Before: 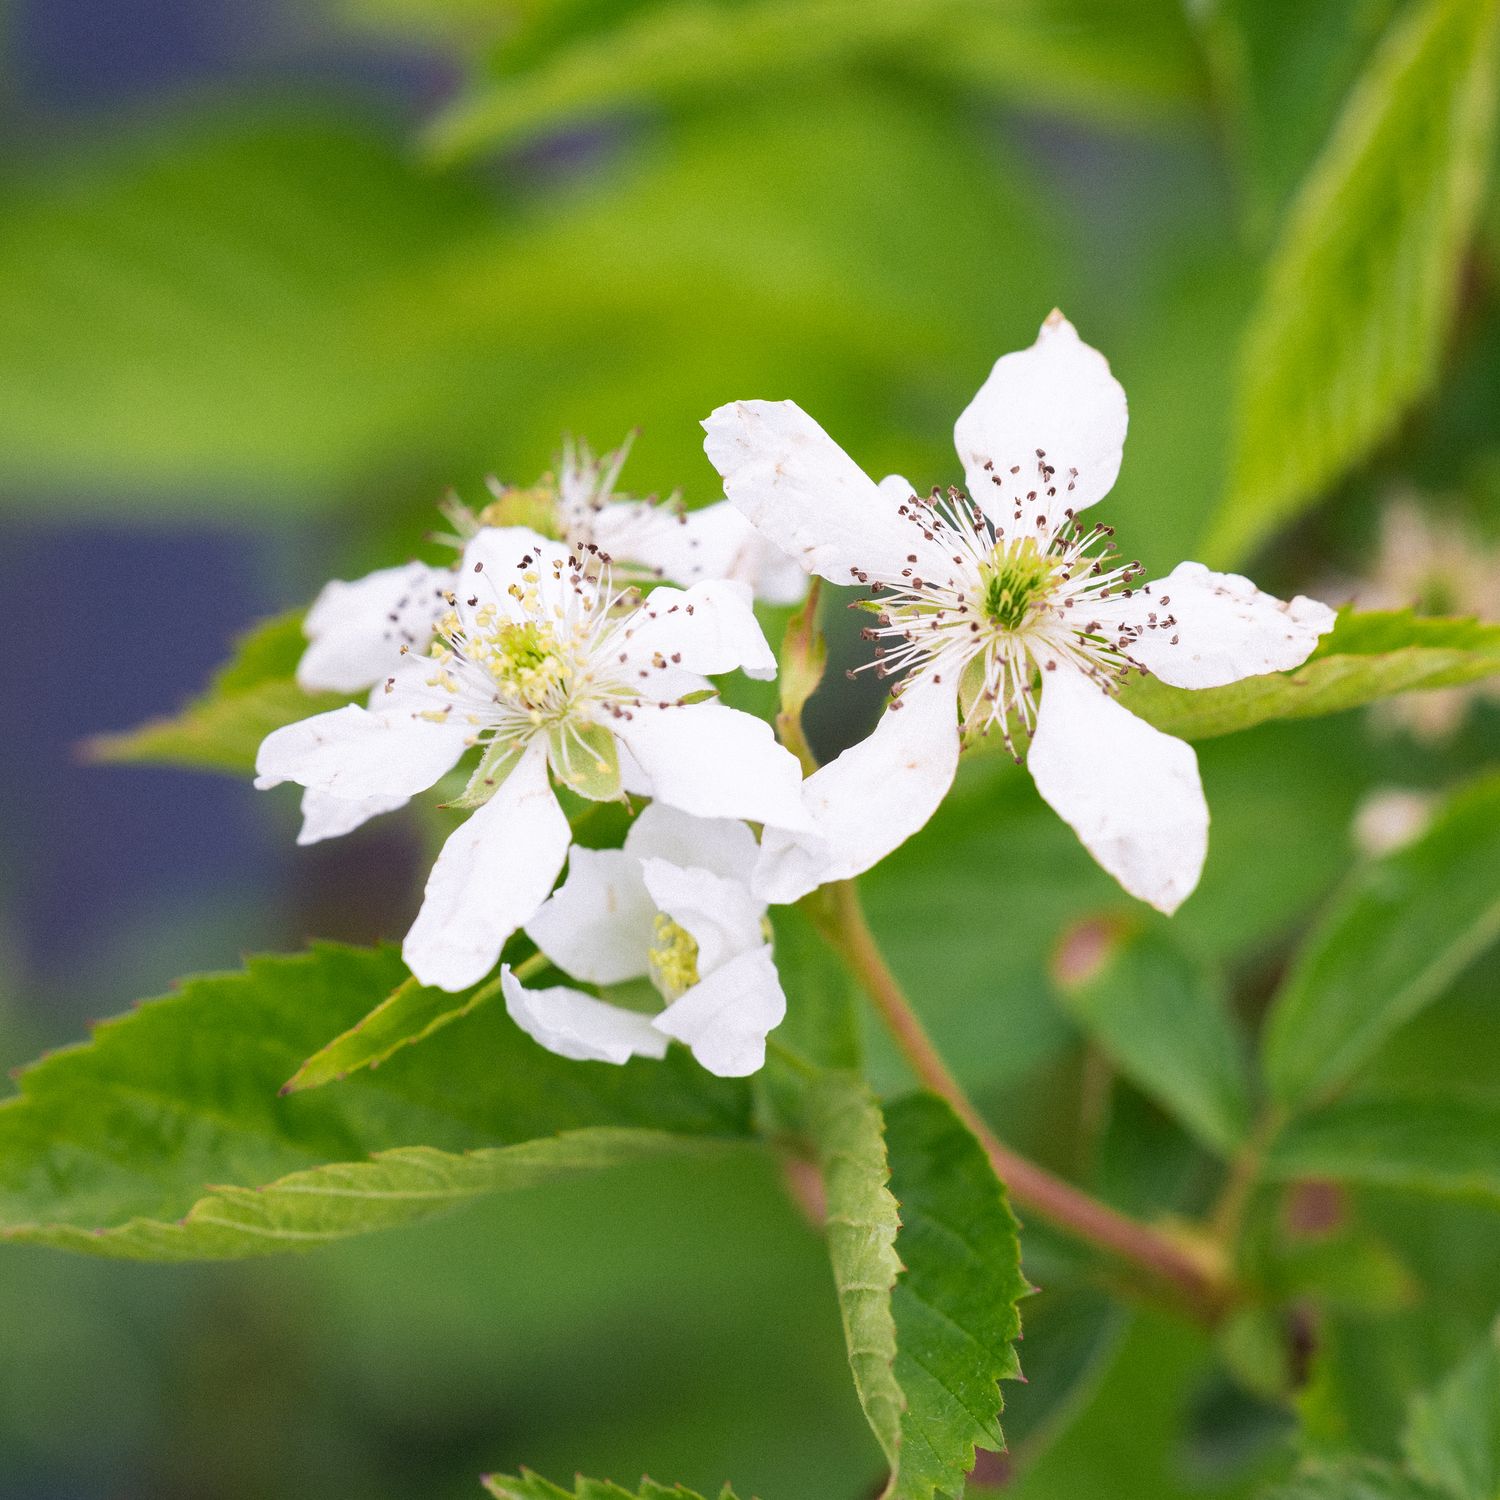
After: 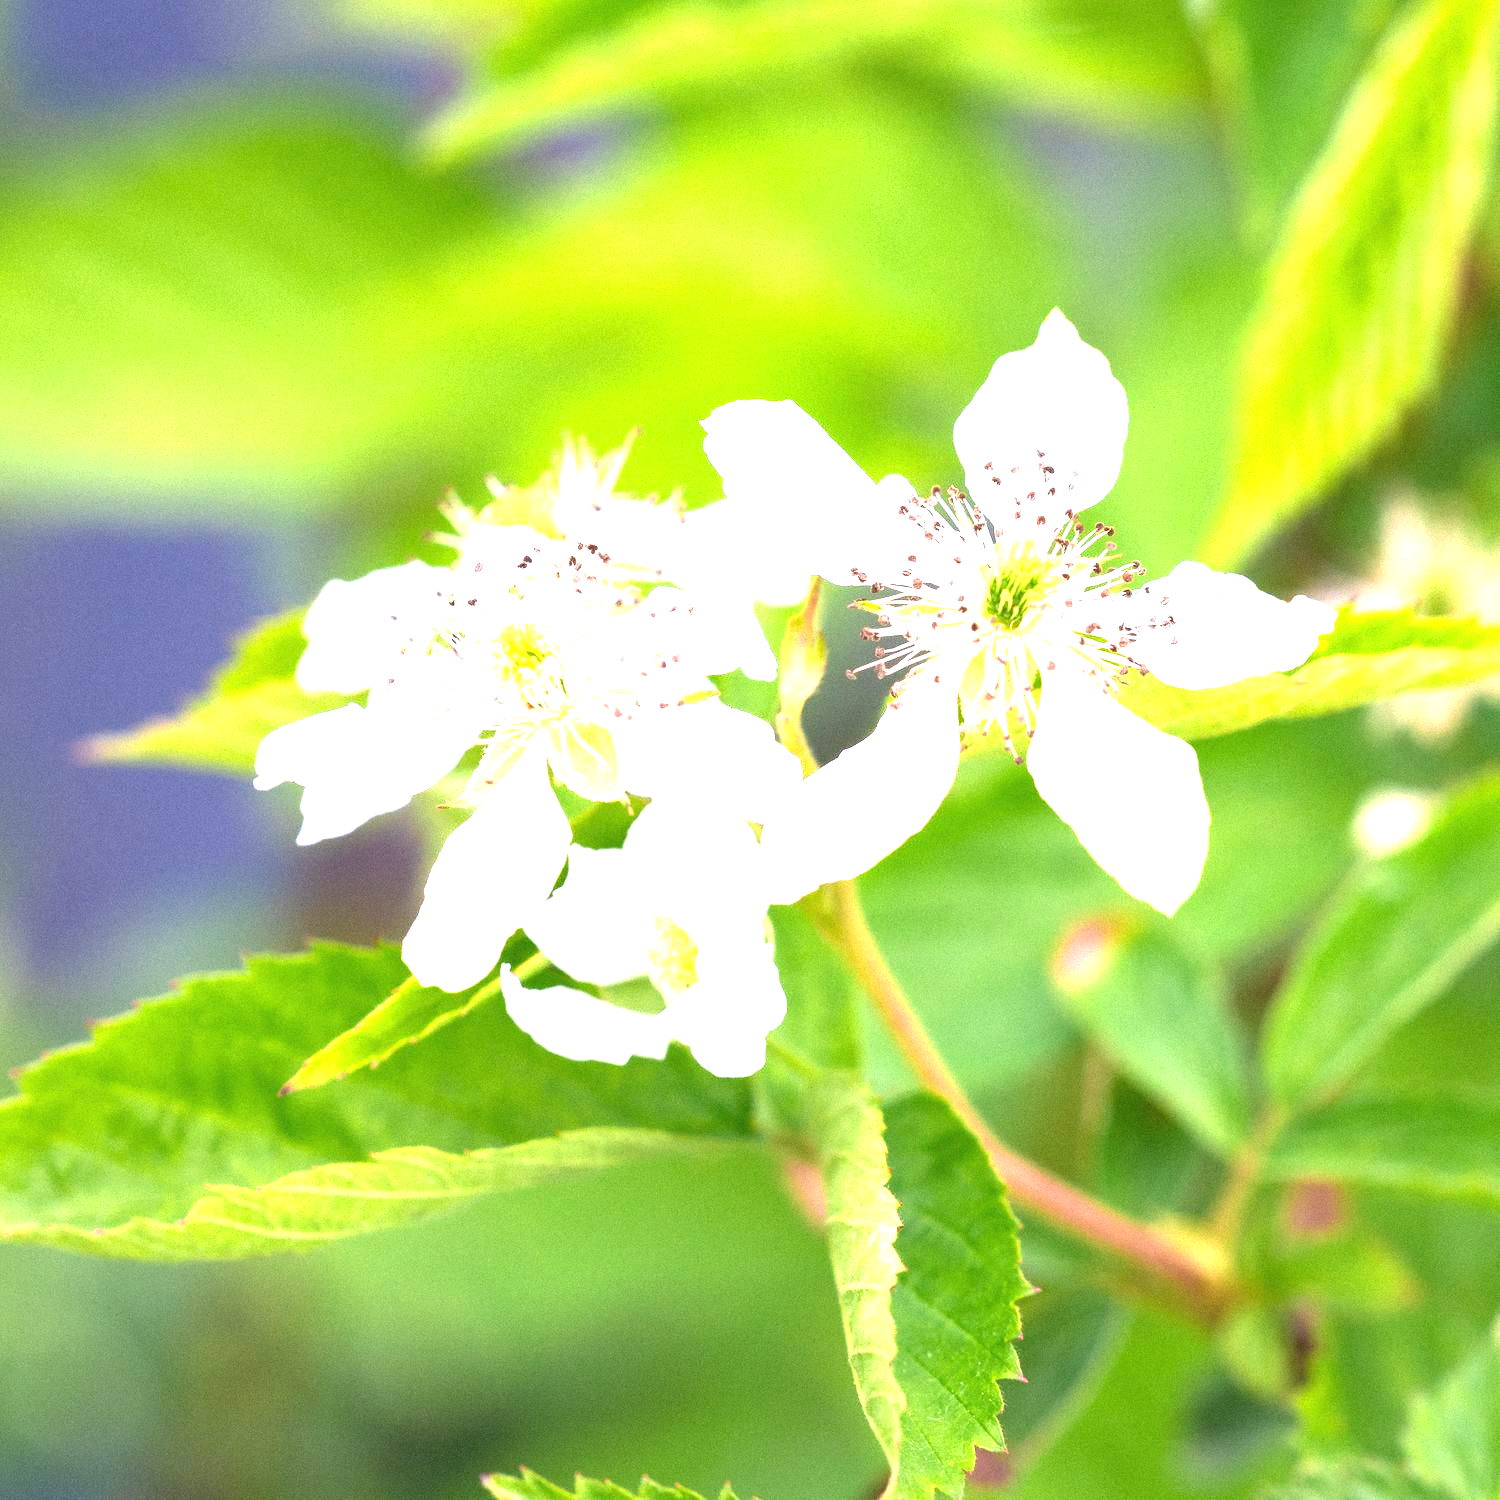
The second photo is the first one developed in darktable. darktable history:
exposure: black level correction 0, exposure 1.743 EV, compensate highlight preservation false
